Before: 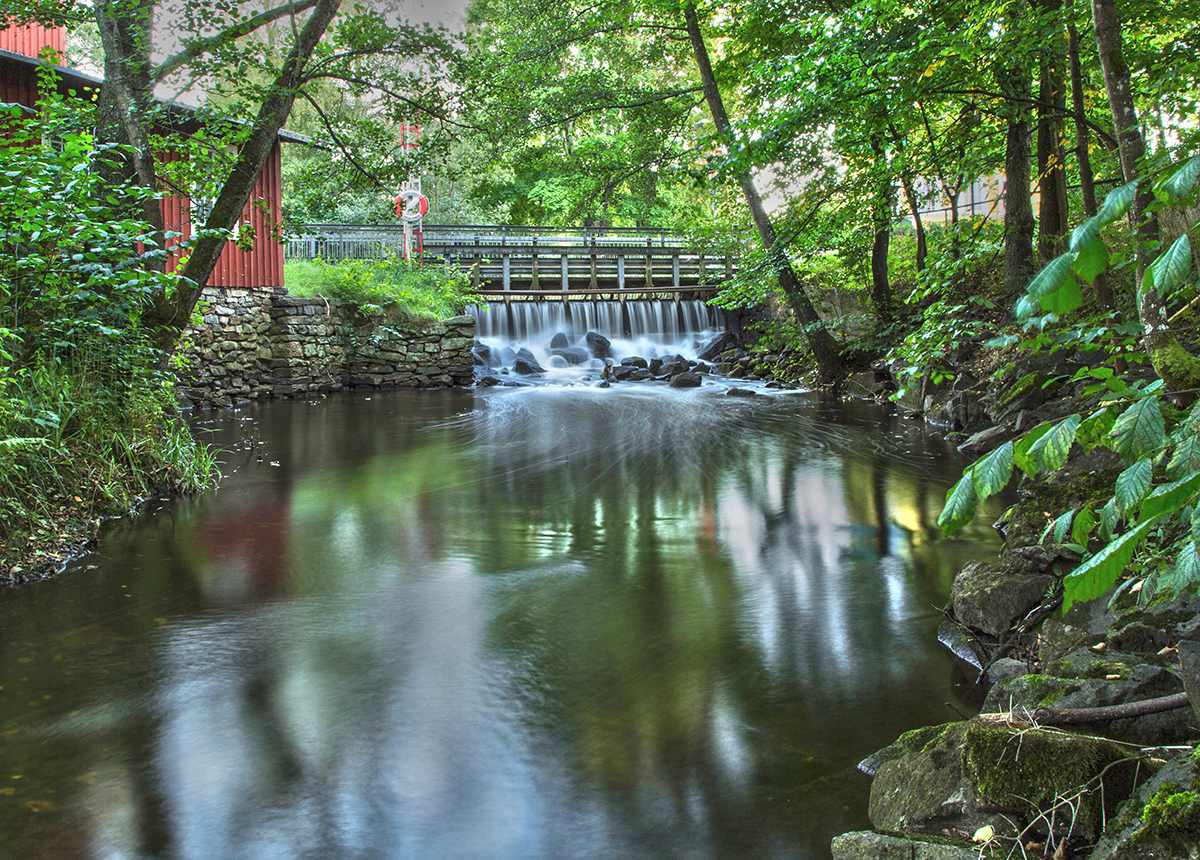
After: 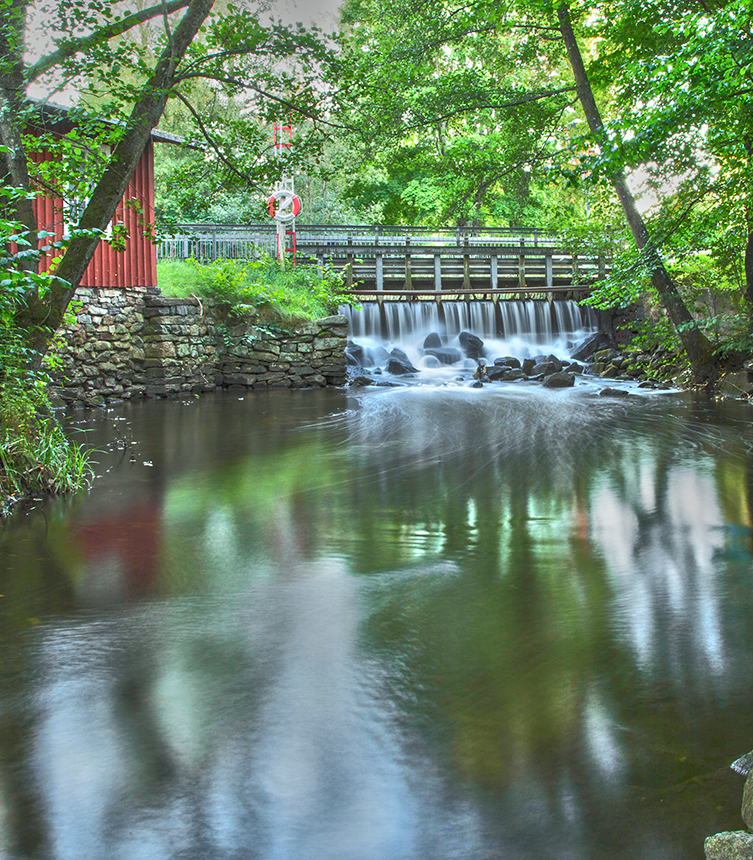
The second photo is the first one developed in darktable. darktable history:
rgb curve: curves: ch0 [(0, 0) (0.072, 0.166) (0.217, 0.293) (0.414, 0.42) (1, 1)], compensate middle gray true, preserve colors basic power
tone curve: curves: ch0 [(0, 0.01) (0.037, 0.032) (0.131, 0.108) (0.275, 0.256) (0.483, 0.512) (0.61, 0.665) (0.696, 0.742) (0.792, 0.819) (0.911, 0.925) (0.997, 0.995)]; ch1 [(0, 0) (0.308, 0.29) (0.425, 0.411) (0.492, 0.488) (0.507, 0.503) (0.53, 0.532) (0.573, 0.586) (0.683, 0.702) (0.746, 0.77) (1, 1)]; ch2 [(0, 0) (0.246, 0.233) (0.36, 0.352) (0.415, 0.415) (0.485, 0.487) (0.502, 0.504) (0.525, 0.518) (0.539, 0.539) (0.587, 0.594) (0.636, 0.652) (0.711, 0.729) (0.845, 0.855) (0.998, 0.977)], color space Lab, independent channels, preserve colors none
crop: left 10.644%, right 26.528%
